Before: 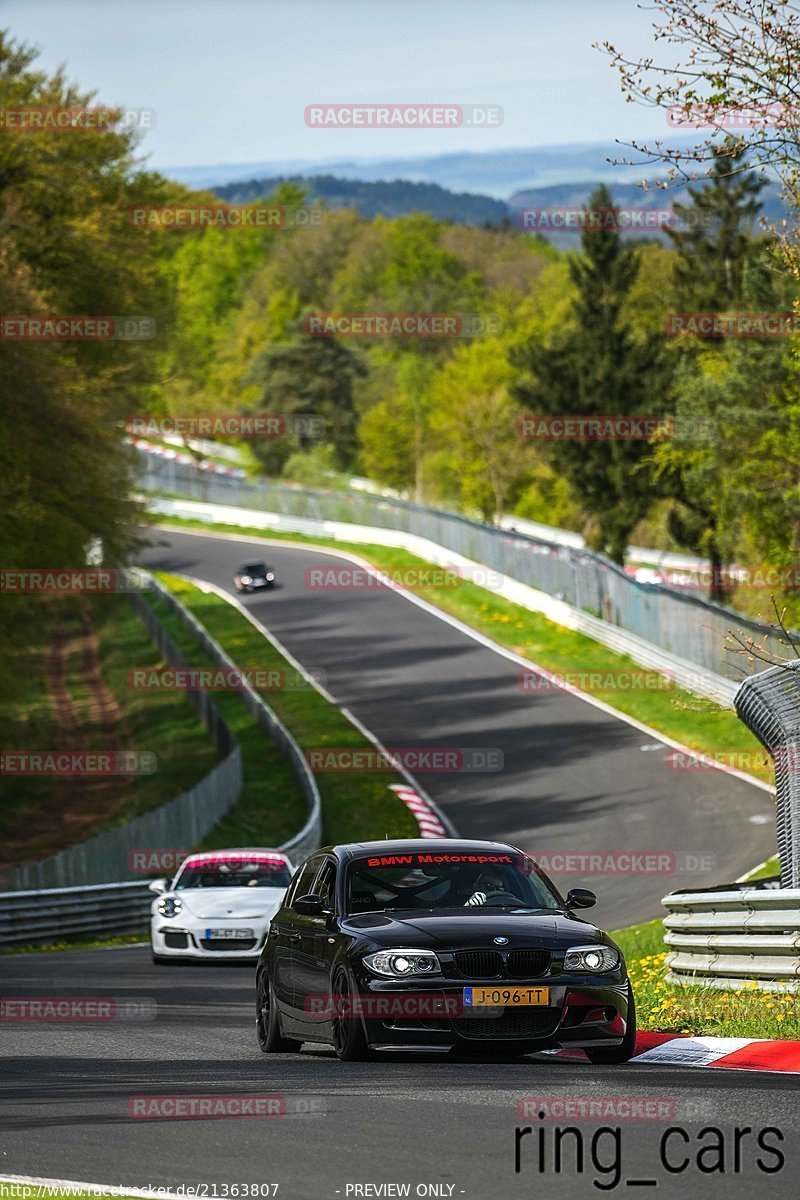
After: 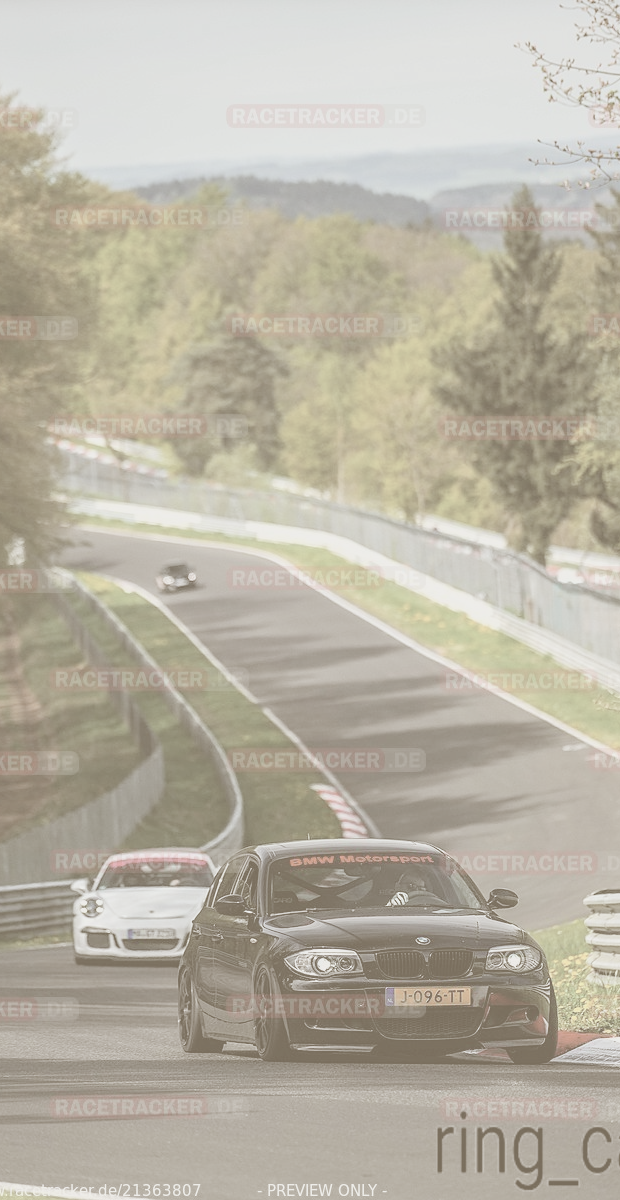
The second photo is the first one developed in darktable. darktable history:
contrast brightness saturation: contrast -0.301, brightness 0.755, saturation -0.763
exposure: exposure -0.001 EV, compensate exposure bias true, compensate highlight preservation false
crop: left 9.854%, right 12.599%
color correction: highlights a* -0.338, highlights b* 0.17, shadows a* 4.84, shadows b* 20.72
